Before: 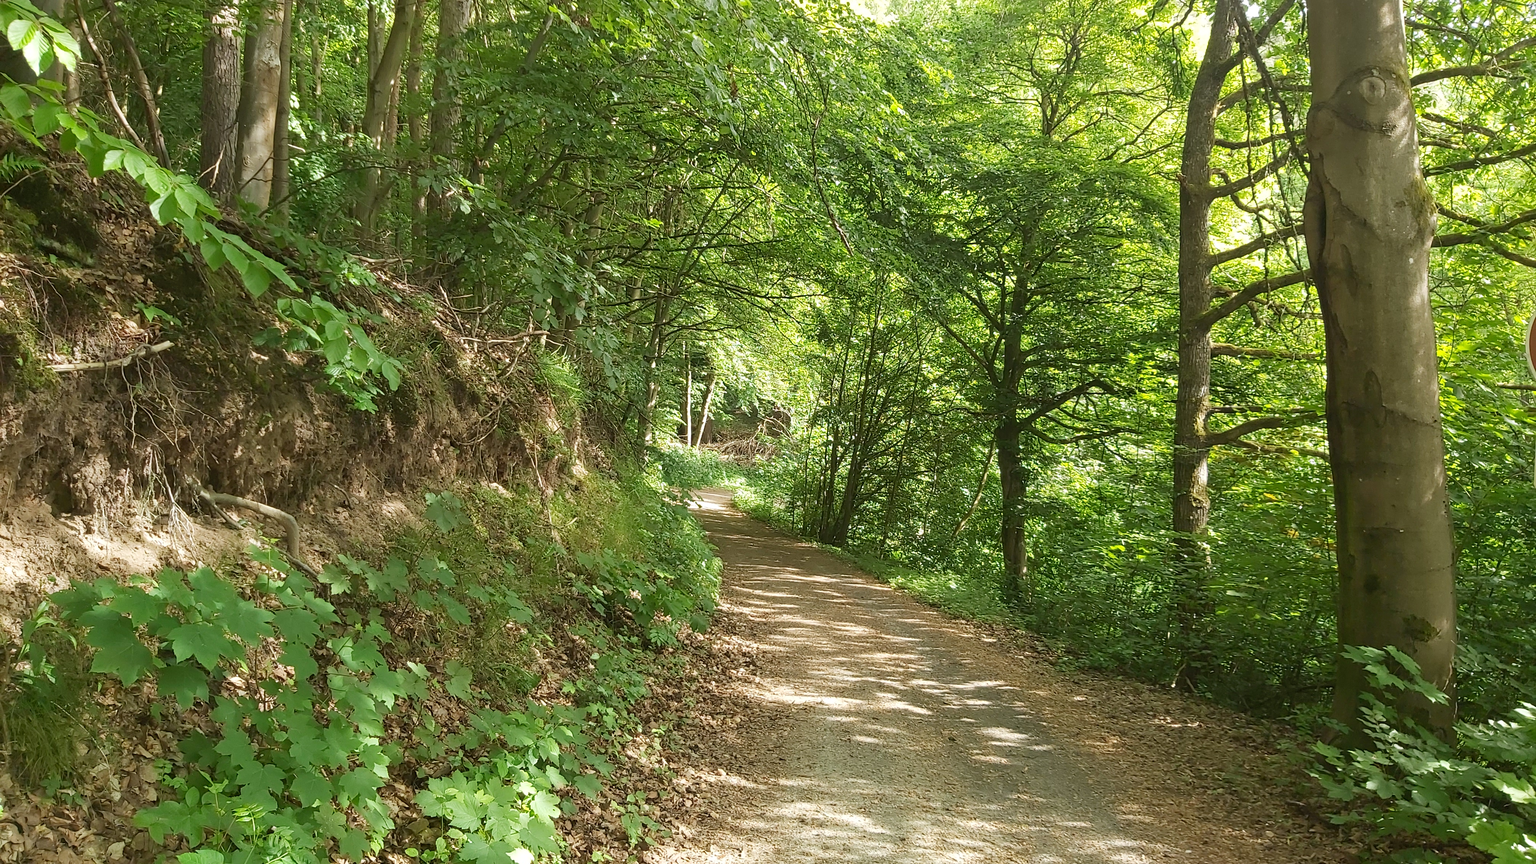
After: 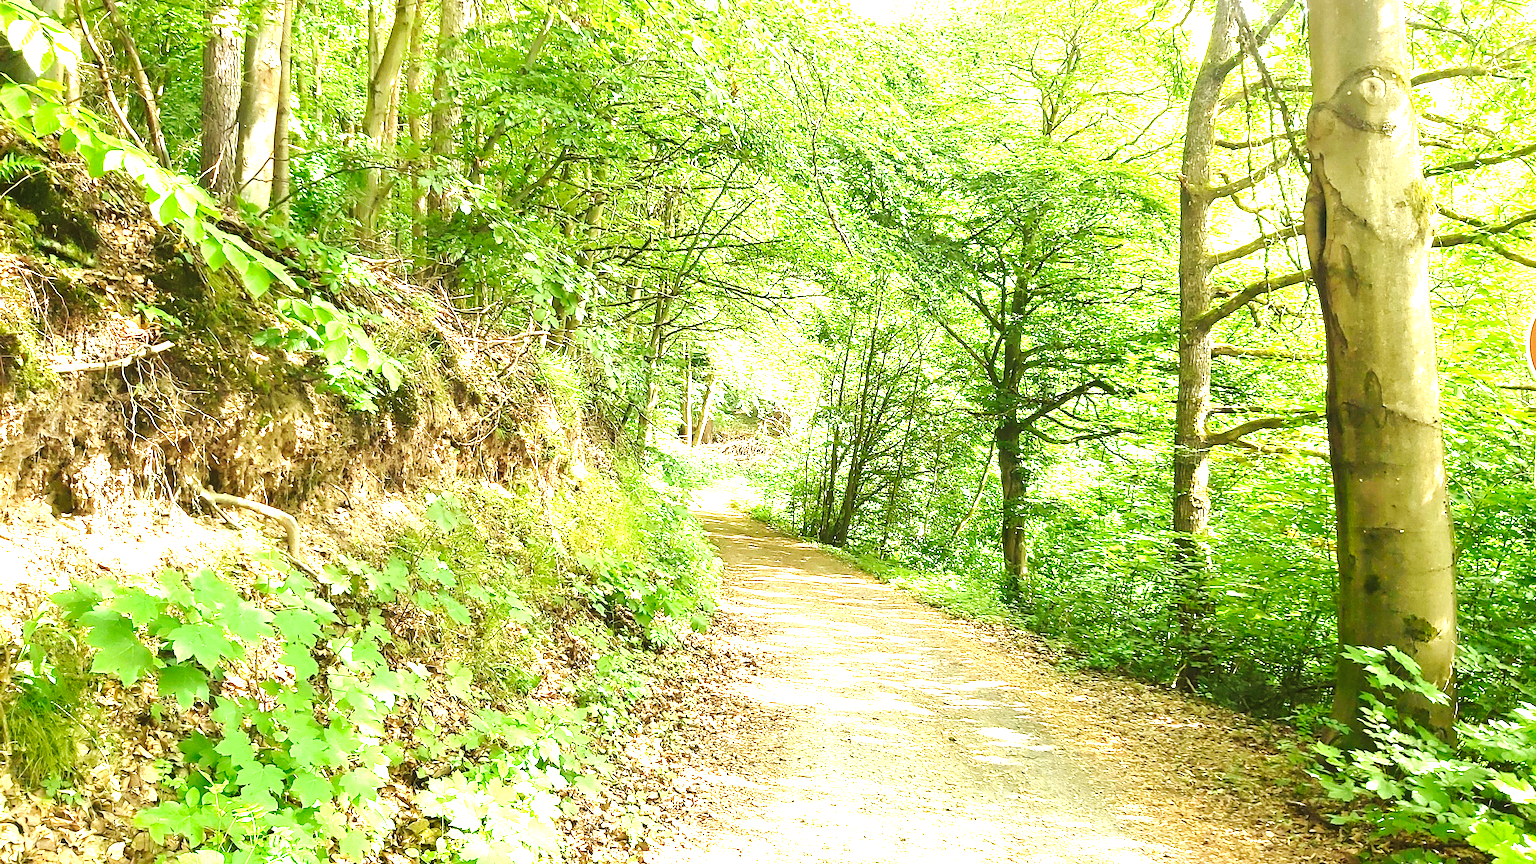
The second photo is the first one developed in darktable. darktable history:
levels: levels [0, 0.374, 0.749]
base curve: curves: ch0 [(0, 0) (0.028, 0.03) (0.121, 0.232) (0.46, 0.748) (0.859, 0.968) (1, 1)], preserve colors none
exposure: black level correction 0.001, exposure 0.5 EV, compensate exposure bias true, compensate highlight preservation false
